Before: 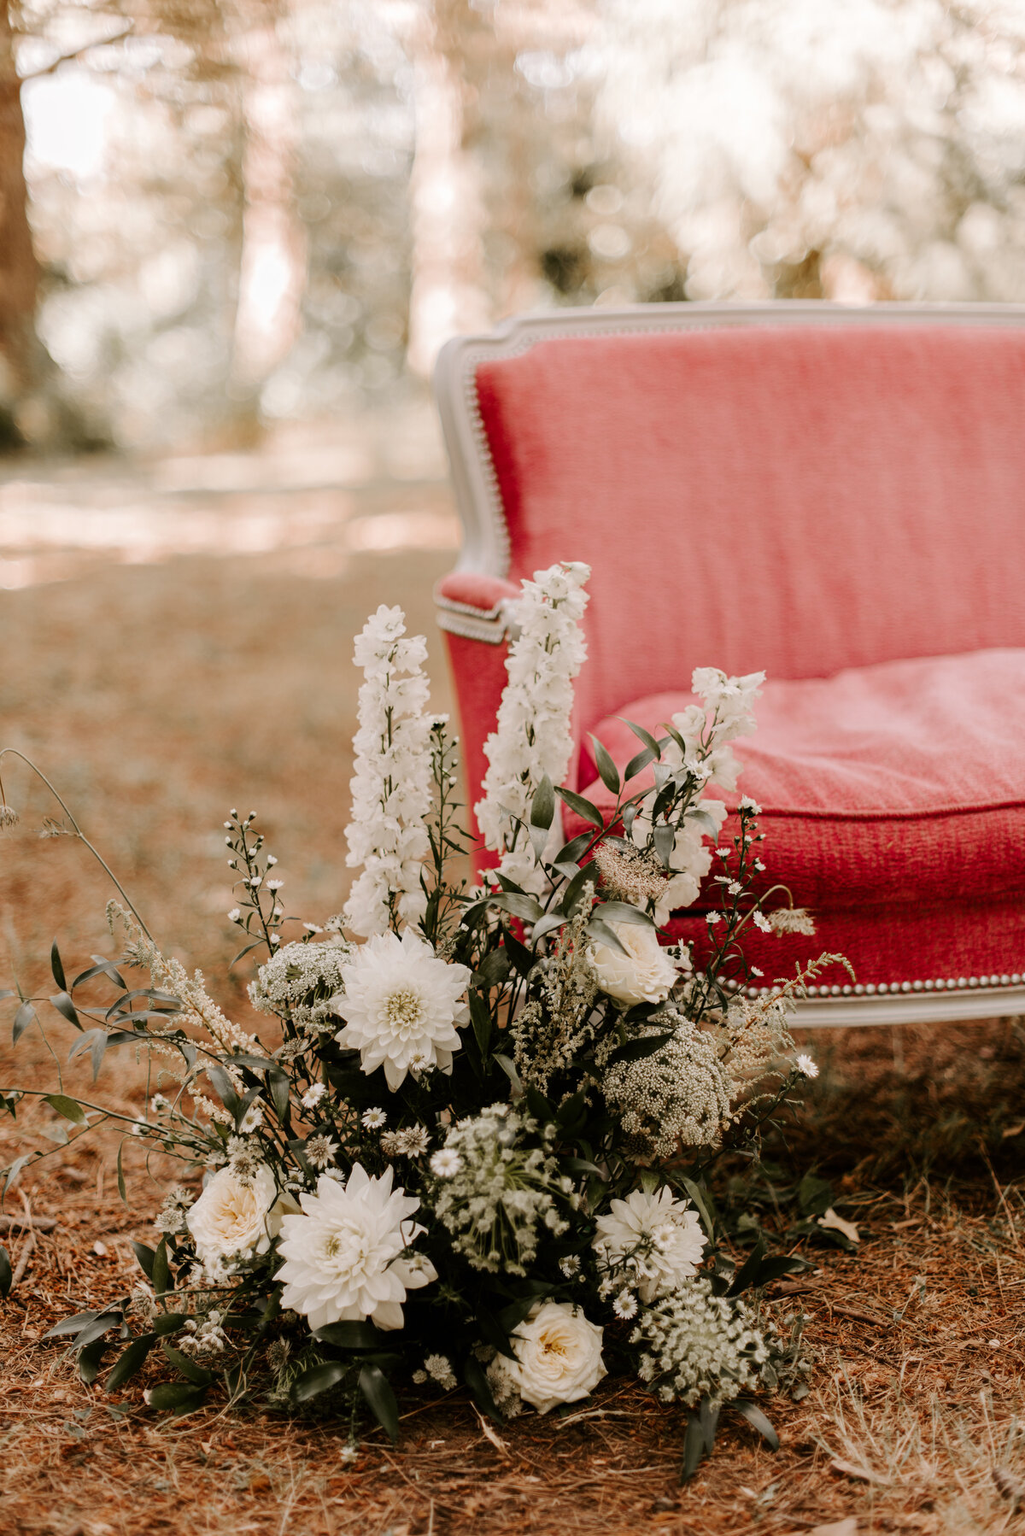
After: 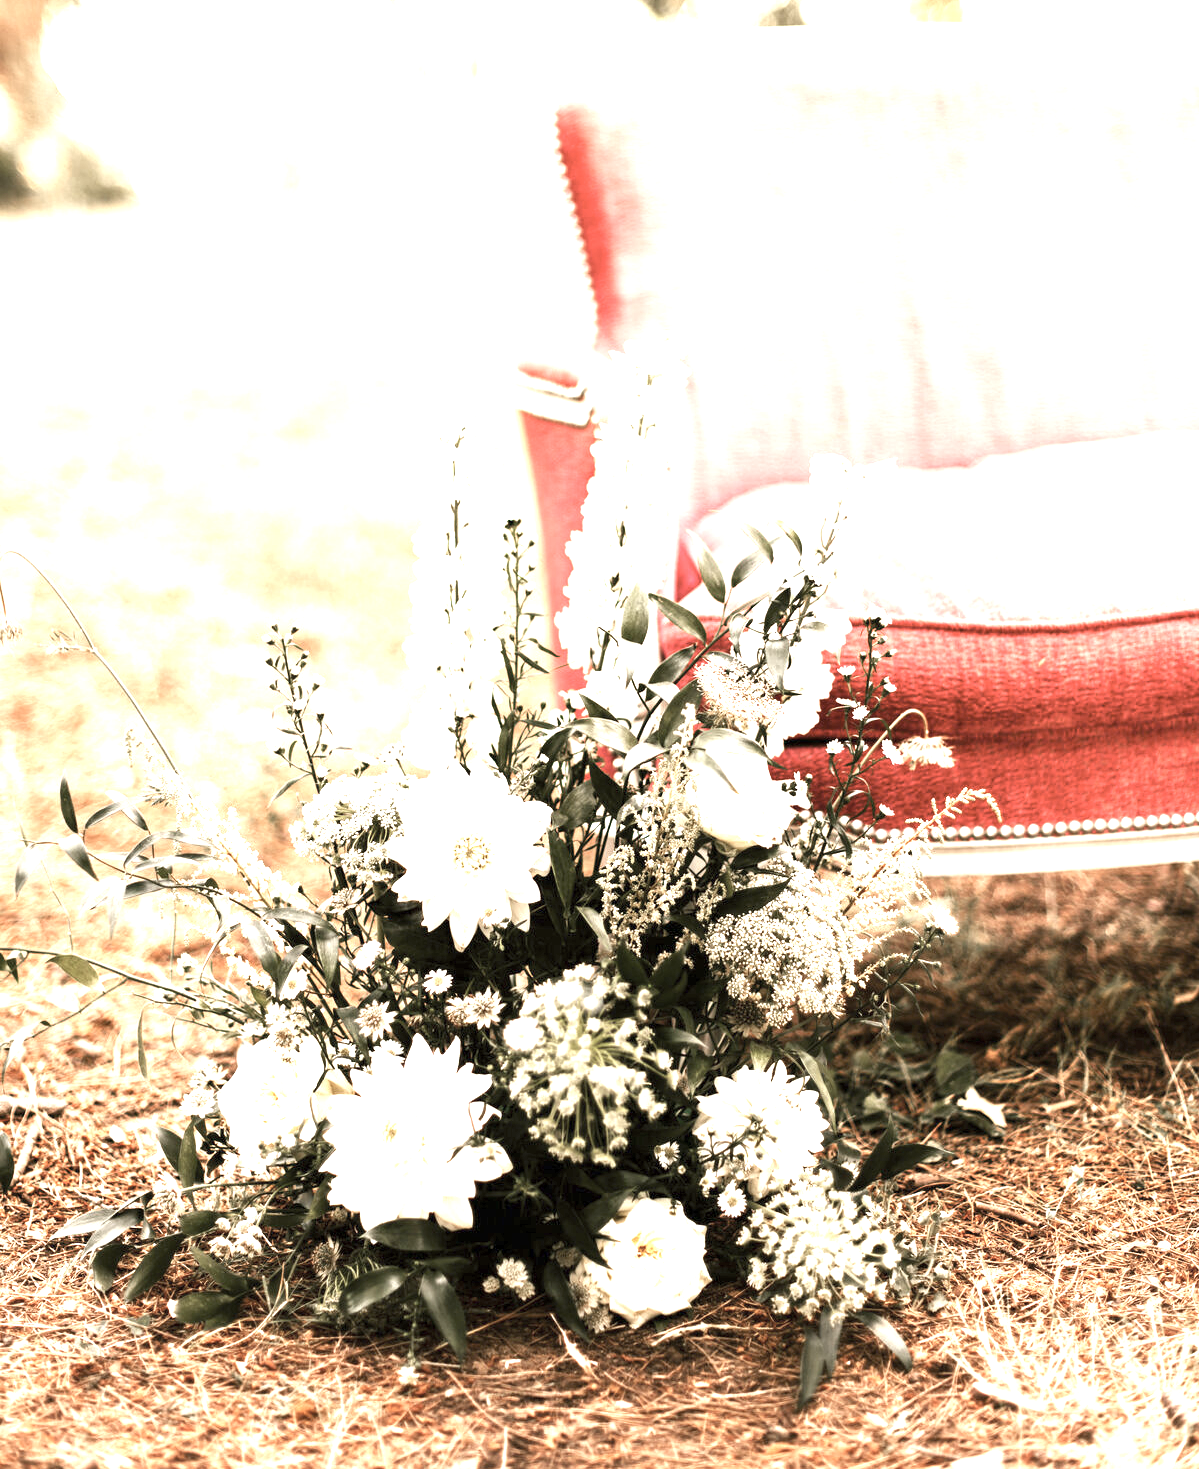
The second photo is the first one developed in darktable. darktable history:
exposure: compensate exposure bias true, compensate highlight preservation false
crop and rotate: top 18.259%
color correction: highlights b* -0.058, saturation 0.623
